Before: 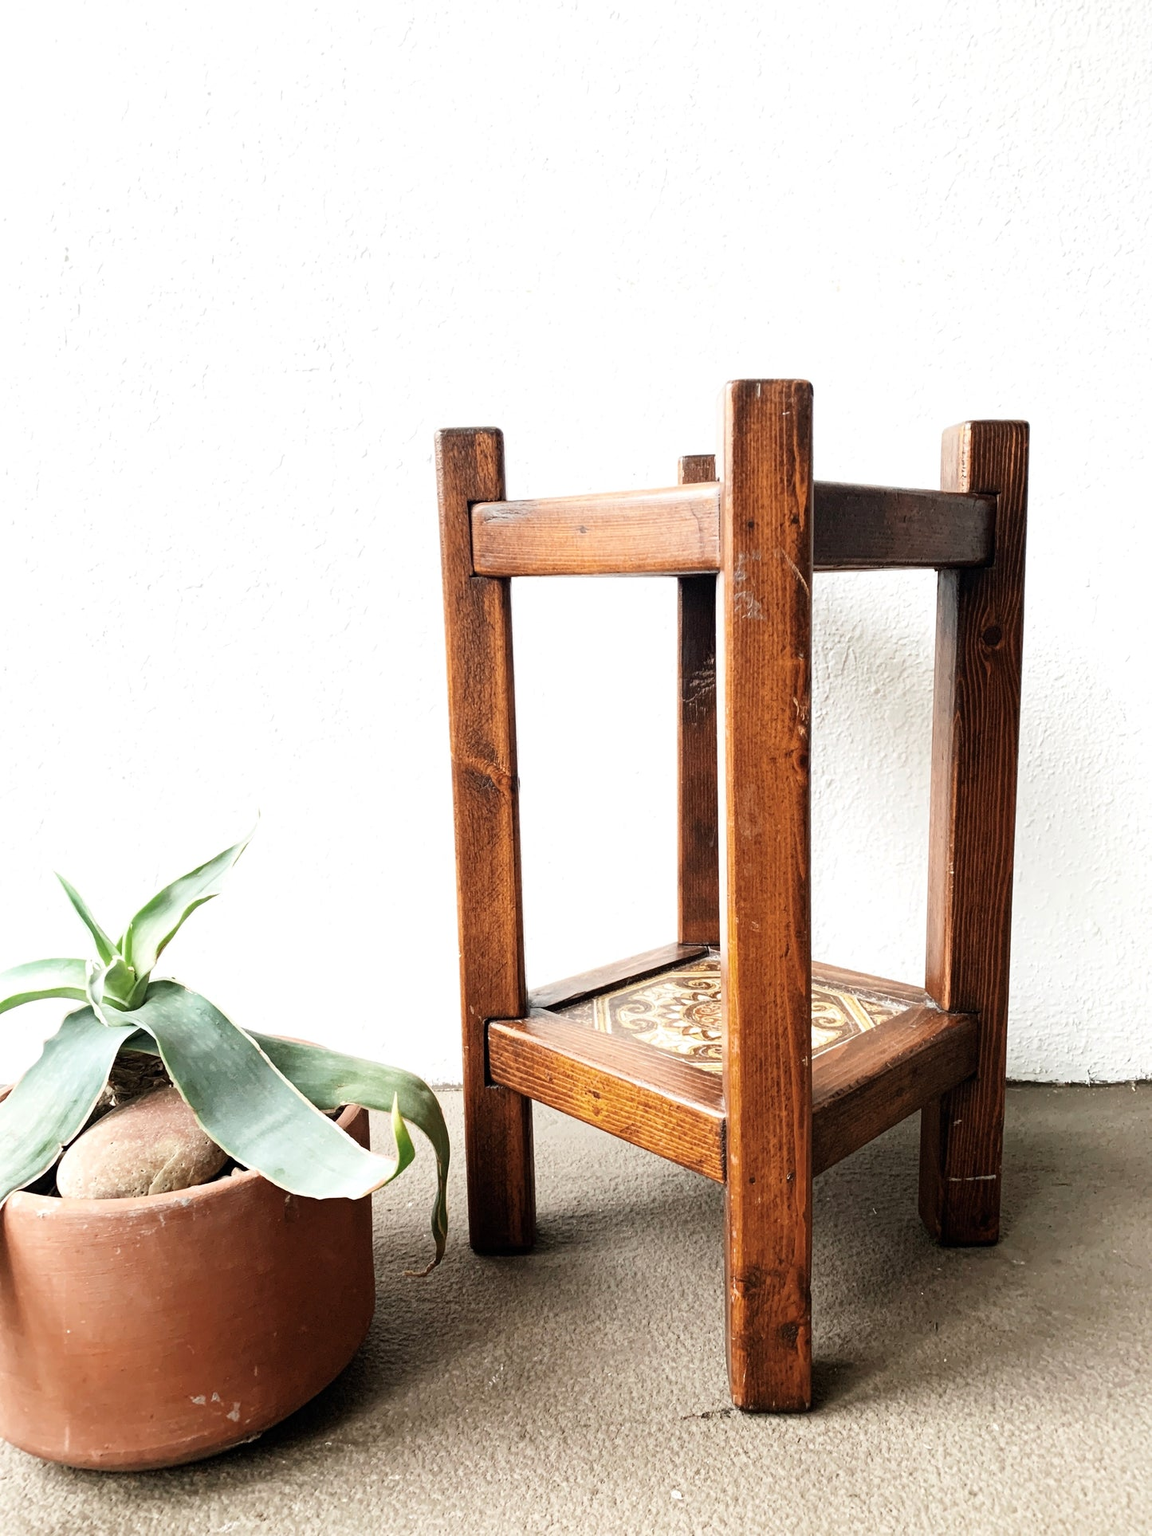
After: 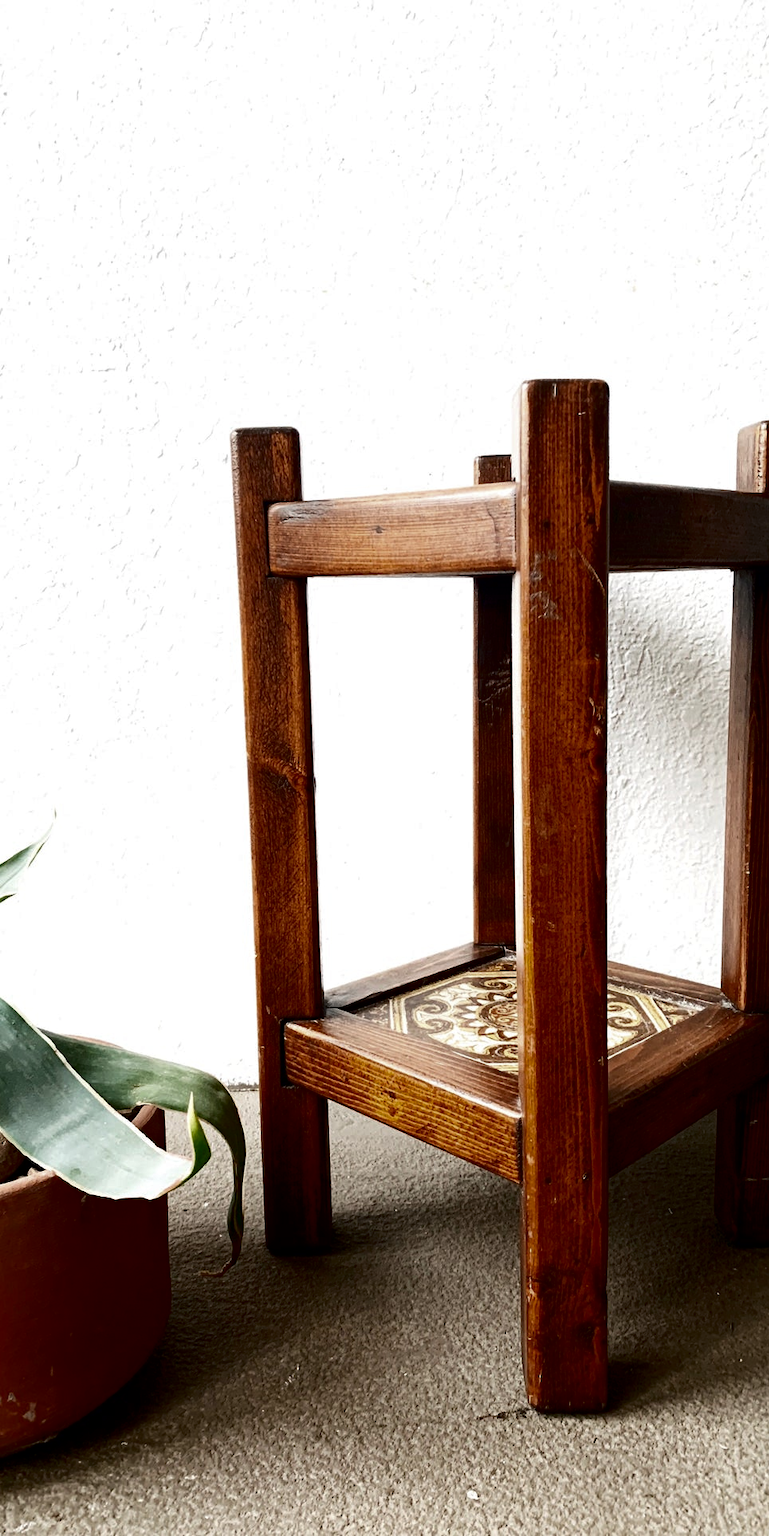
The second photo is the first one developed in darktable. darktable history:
crop and rotate: left 17.732%, right 15.423%
contrast brightness saturation: brightness -0.52
